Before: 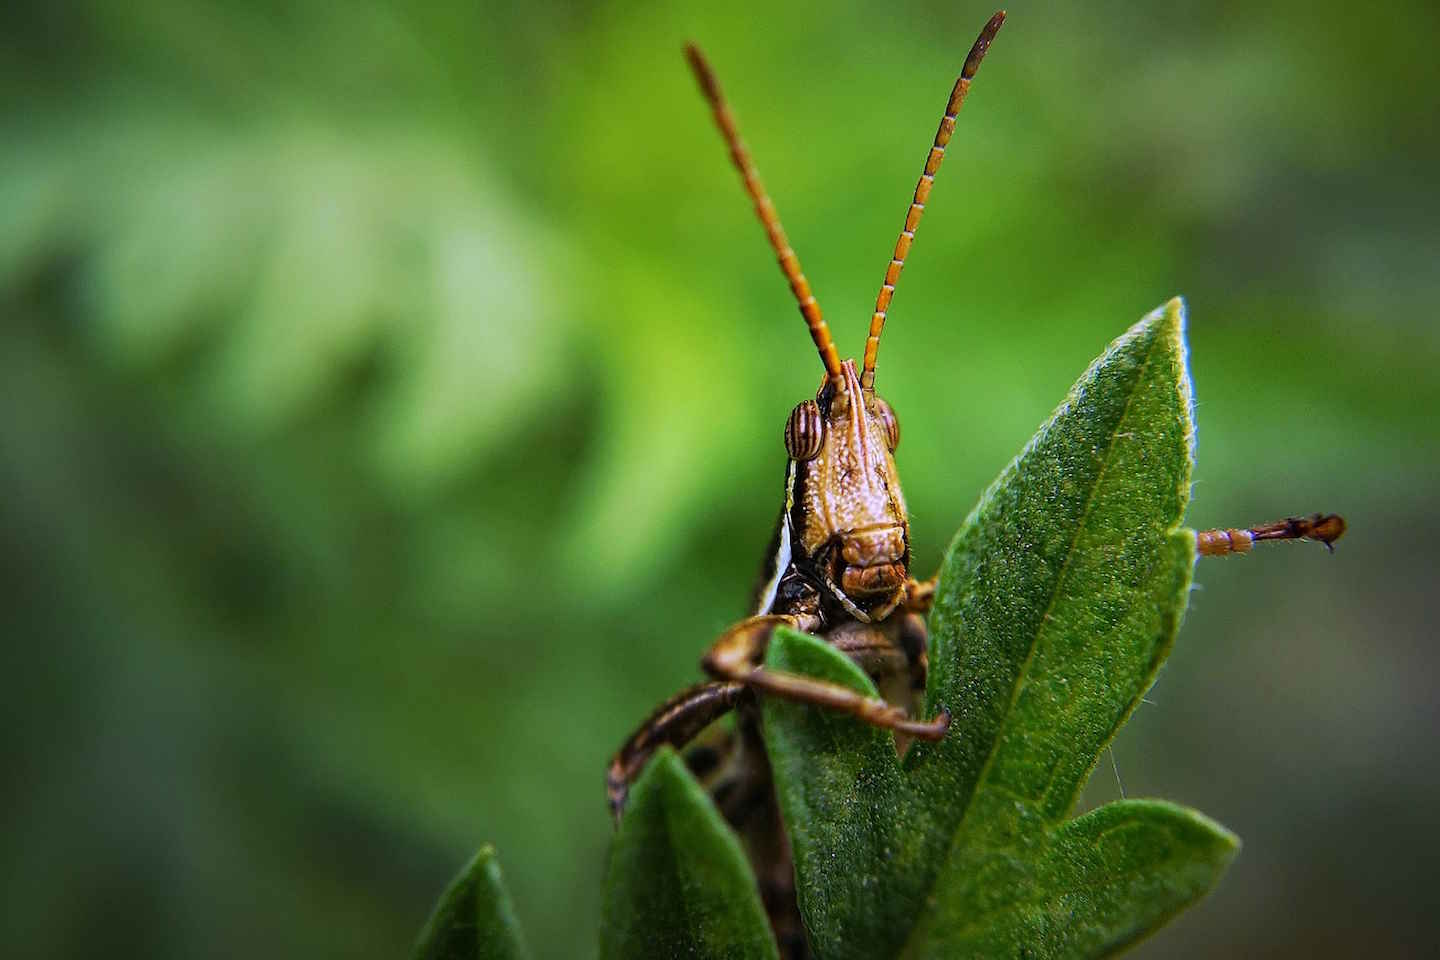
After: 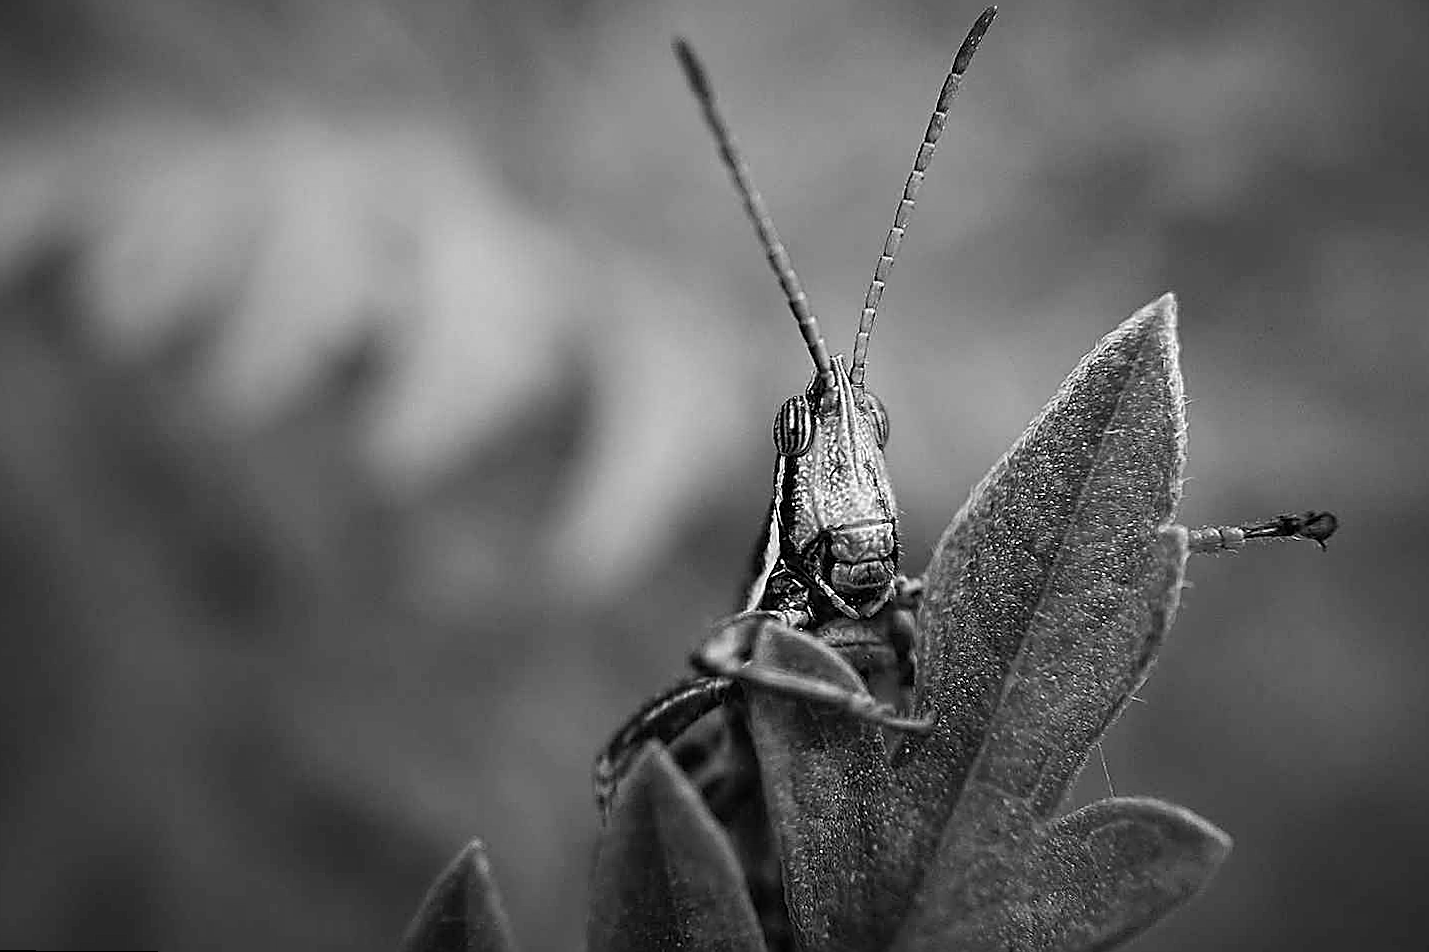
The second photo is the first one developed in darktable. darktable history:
monochrome: on, module defaults
rotate and perspective: rotation 0.192°, lens shift (horizontal) -0.015, crop left 0.005, crop right 0.996, crop top 0.006, crop bottom 0.99
sharpen: radius 1.685, amount 1.294
white balance: red 1.009, blue 1.027
